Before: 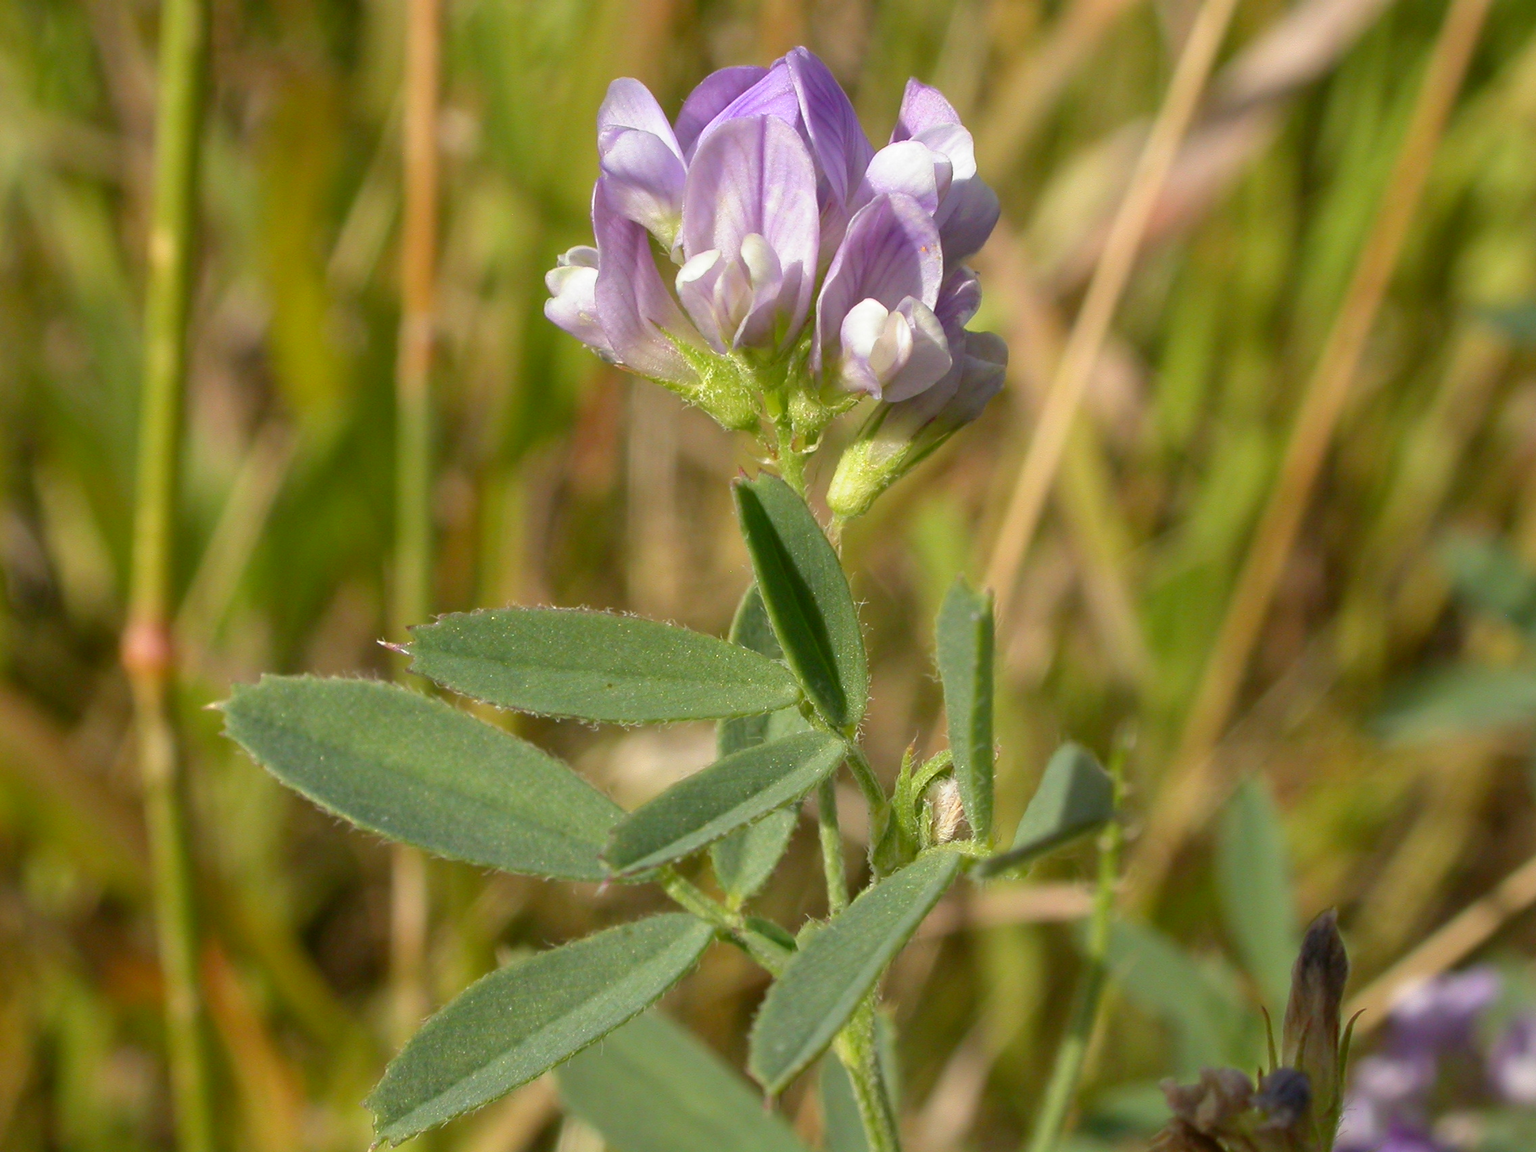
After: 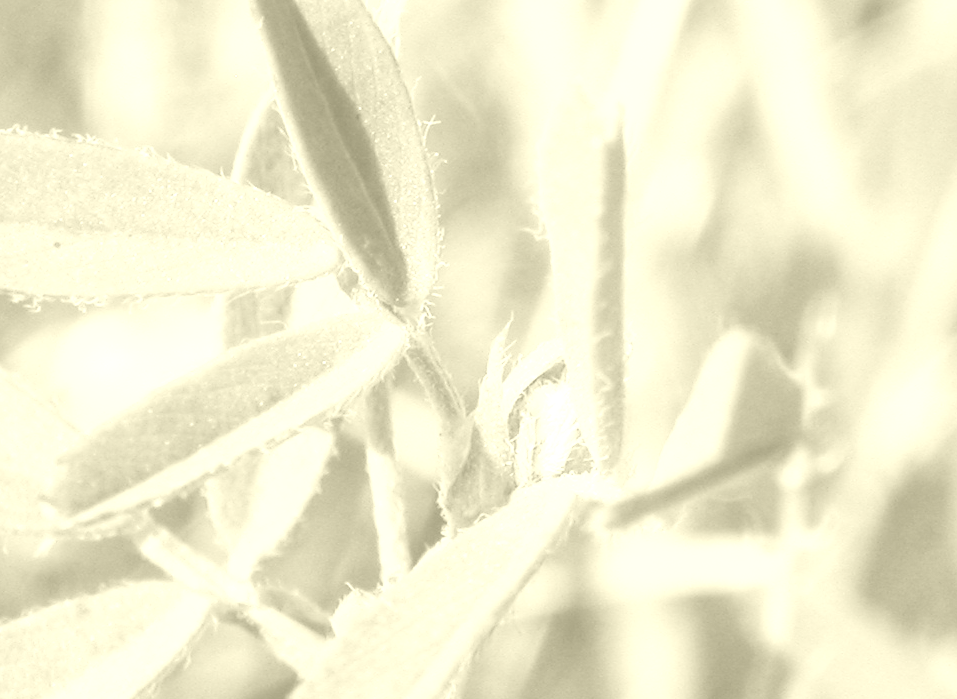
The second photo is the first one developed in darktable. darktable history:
crop: left 37.221%, top 45.169%, right 20.63%, bottom 13.777%
tone curve: curves: ch0 [(0, 0) (0.187, 0.12) (0.384, 0.363) (0.618, 0.698) (0.754, 0.857) (0.875, 0.956) (1, 0.987)]; ch1 [(0, 0) (0.402, 0.36) (0.476, 0.466) (0.501, 0.501) (0.518, 0.514) (0.564, 0.608) (0.614, 0.664) (0.692, 0.744) (1, 1)]; ch2 [(0, 0) (0.435, 0.412) (0.483, 0.481) (0.503, 0.503) (0.522, 0.535) (0.563, 0.601) (0.627, 0.699) (0.699, 0.753) (0.997, 0.858)], color space Lab, independent channels
colorize: hue 43.2°, saturation 40%, version 1
local contrast: on, module defaults
exposure: black level correction 0, exposure 1.015 EV, compensate exposure bias true, compensate highlight preservation false
